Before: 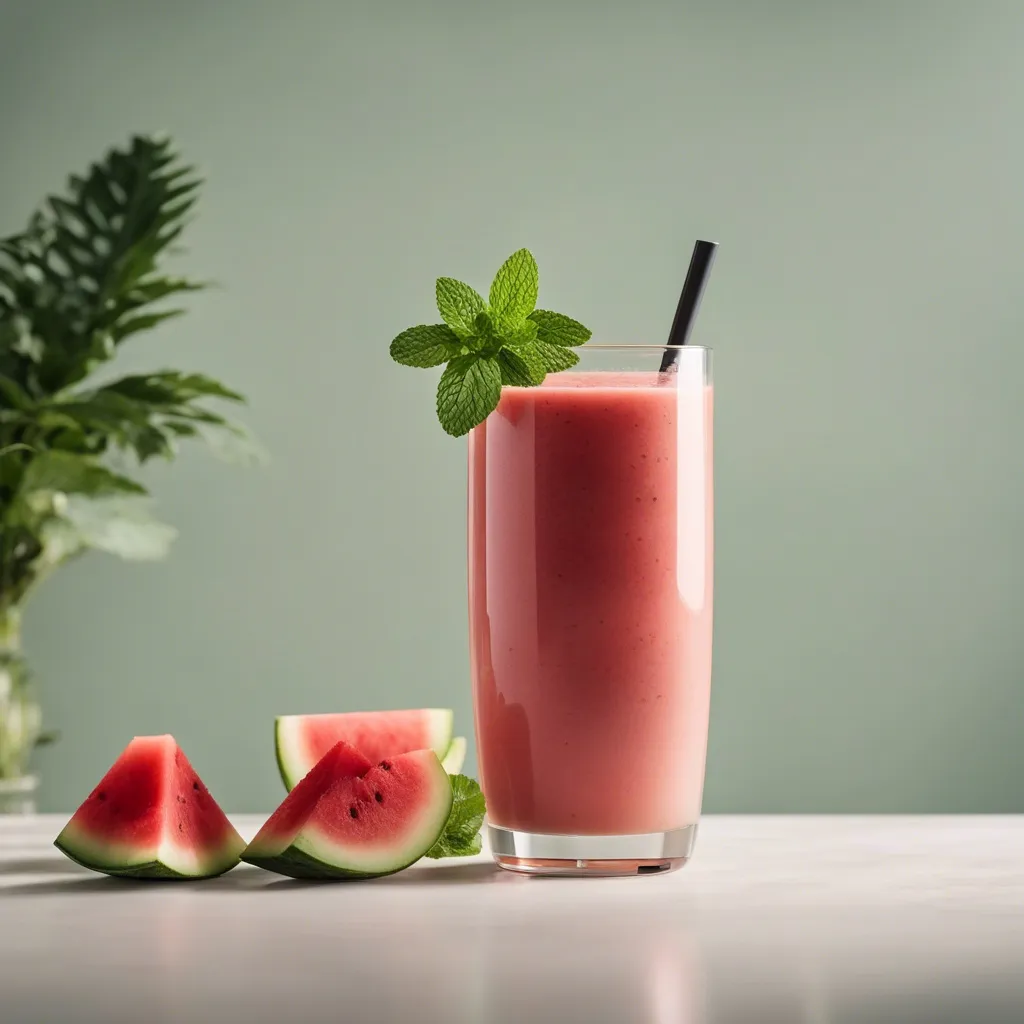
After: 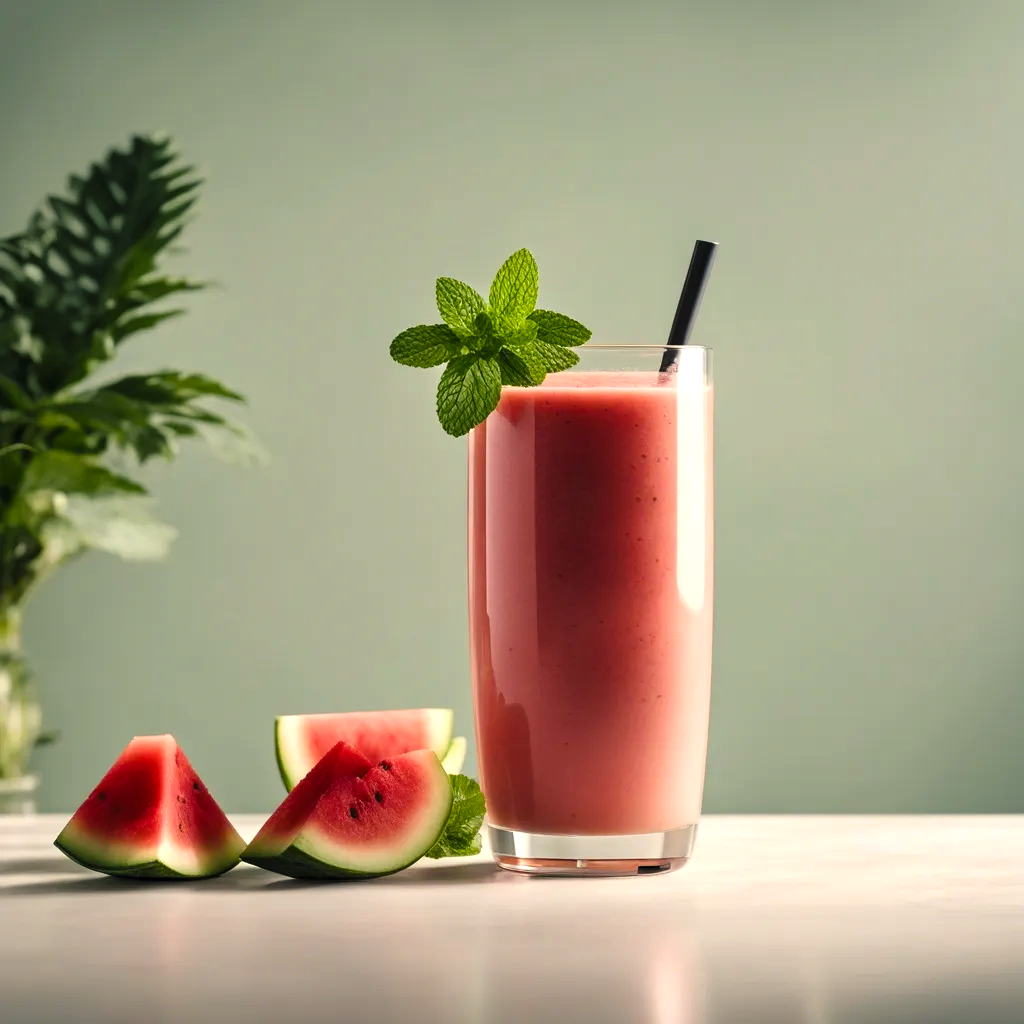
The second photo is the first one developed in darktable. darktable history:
color balance rgb: shadows lift › chroma 2%, shadows lift › hue 219.6°, power › hue 313.2°, highlights gain › chroma 3%, highlights gain › hue 75.6°, global offset › luminance 0.5%, perceptual saturation grading › global saturation 15.33%, perceptual saturation grading › highlights -19.33%, perceptual saturation grading › shadows 20%, global vibrance 20%
levels: levels [0.052, 0.496, 0.908]
